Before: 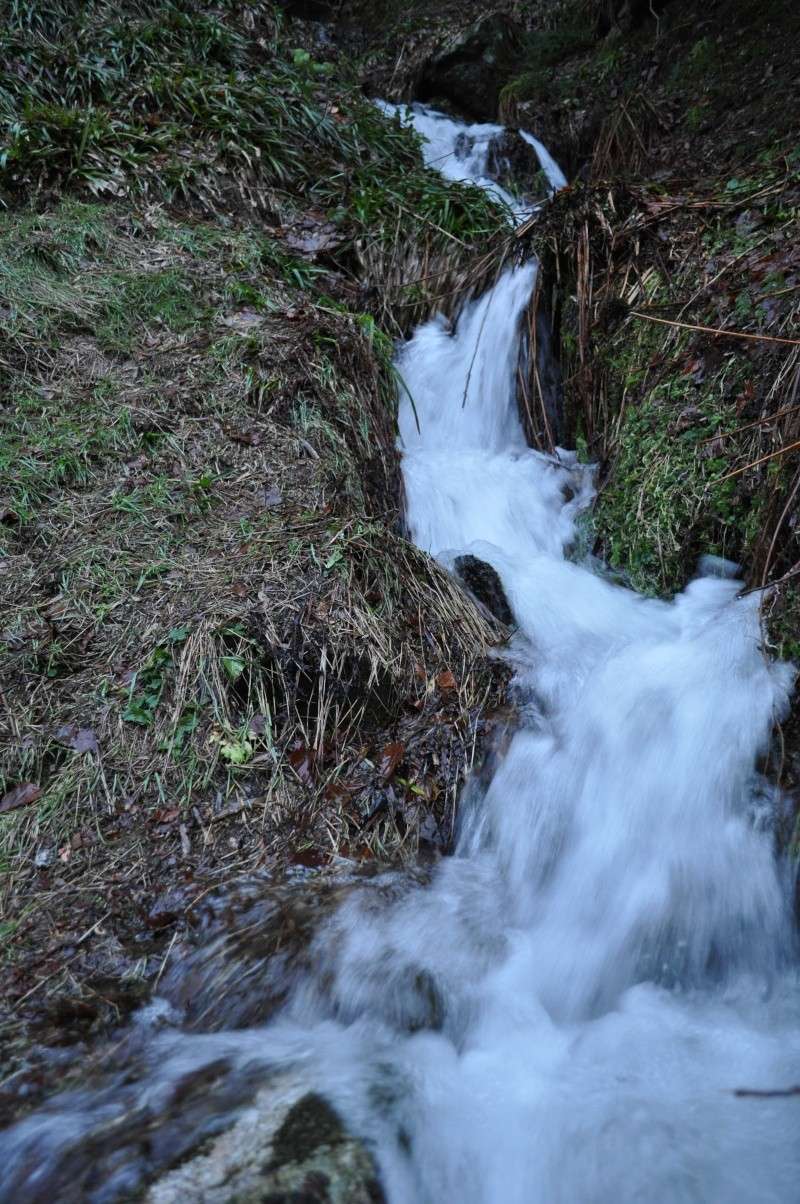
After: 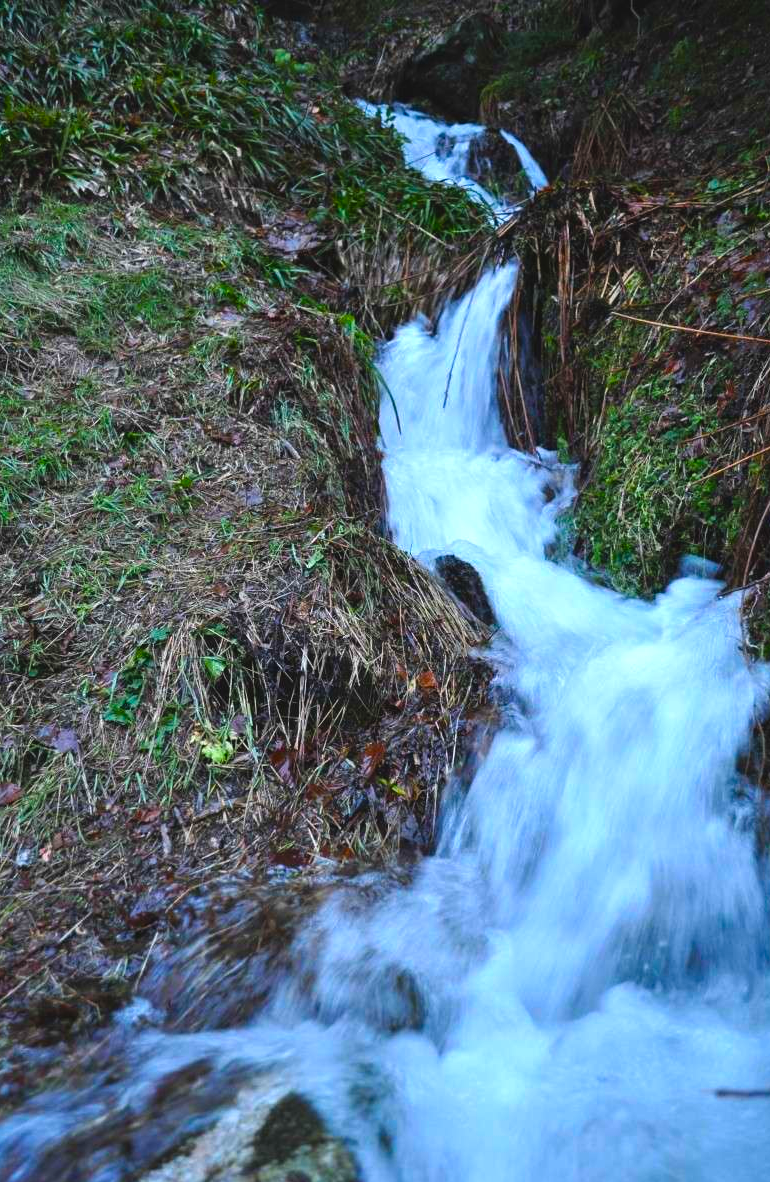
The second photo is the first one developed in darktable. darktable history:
crop and rotate: left 2.535%, right 1.135%, bottom 1.813%
color balance rgb: global offset › luminance 0.47%, global offset › hue 56.85°, shadows fall-off 298.695%, white fulcrum 1.99 EV, highlights fall-off 299.38%, linear chroma grading › global chroma 15.588%, perceptual saturation grading › global saturation 20%, perceptual saturation grading › highlights -50.499%, perceptual saturation grading › shadows 30.454%, perceptual brilliance grading › mid-tones 10.827%, perceptual brilliance grading › shadows 15.299%, mask middle-gray fulcrum 99.979%, contrast gray fulcrum 38.424%
